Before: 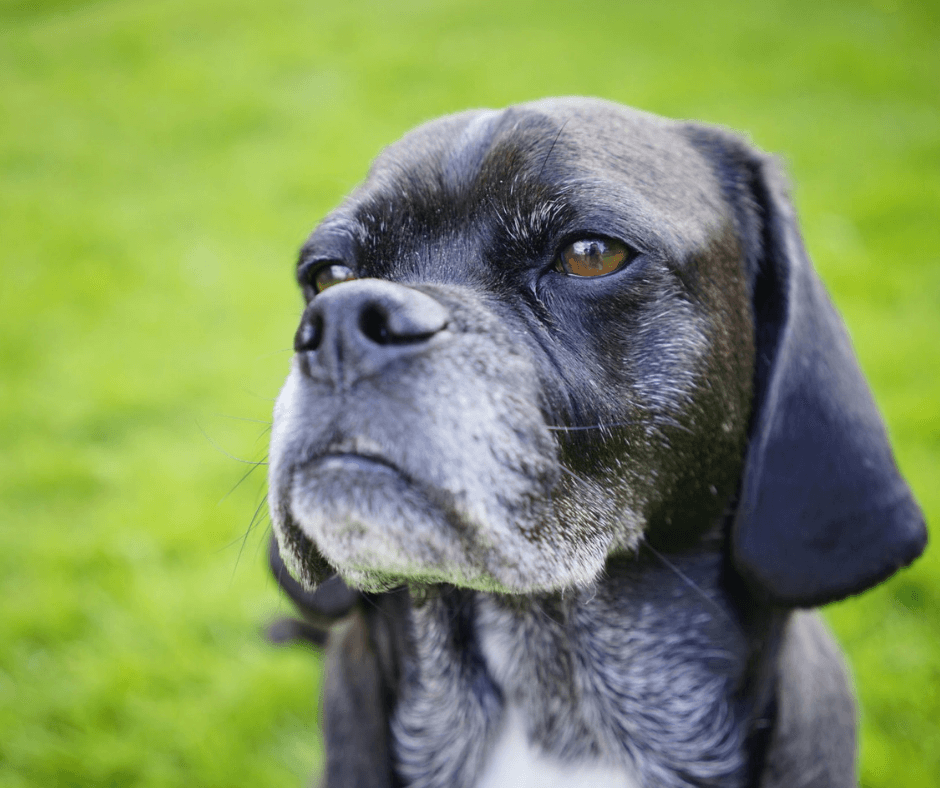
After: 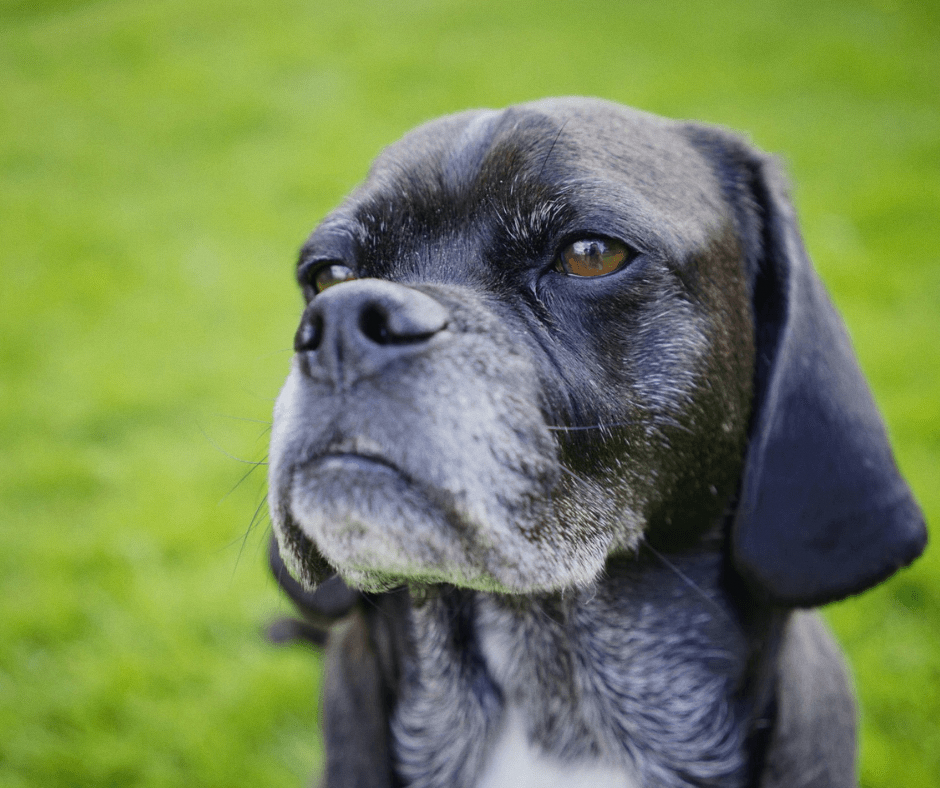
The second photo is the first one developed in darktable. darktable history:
exposure: exposure -0.293 EV, compensate highlight preservation false
grain: coarseness 0.09 ISO, strength 10%
